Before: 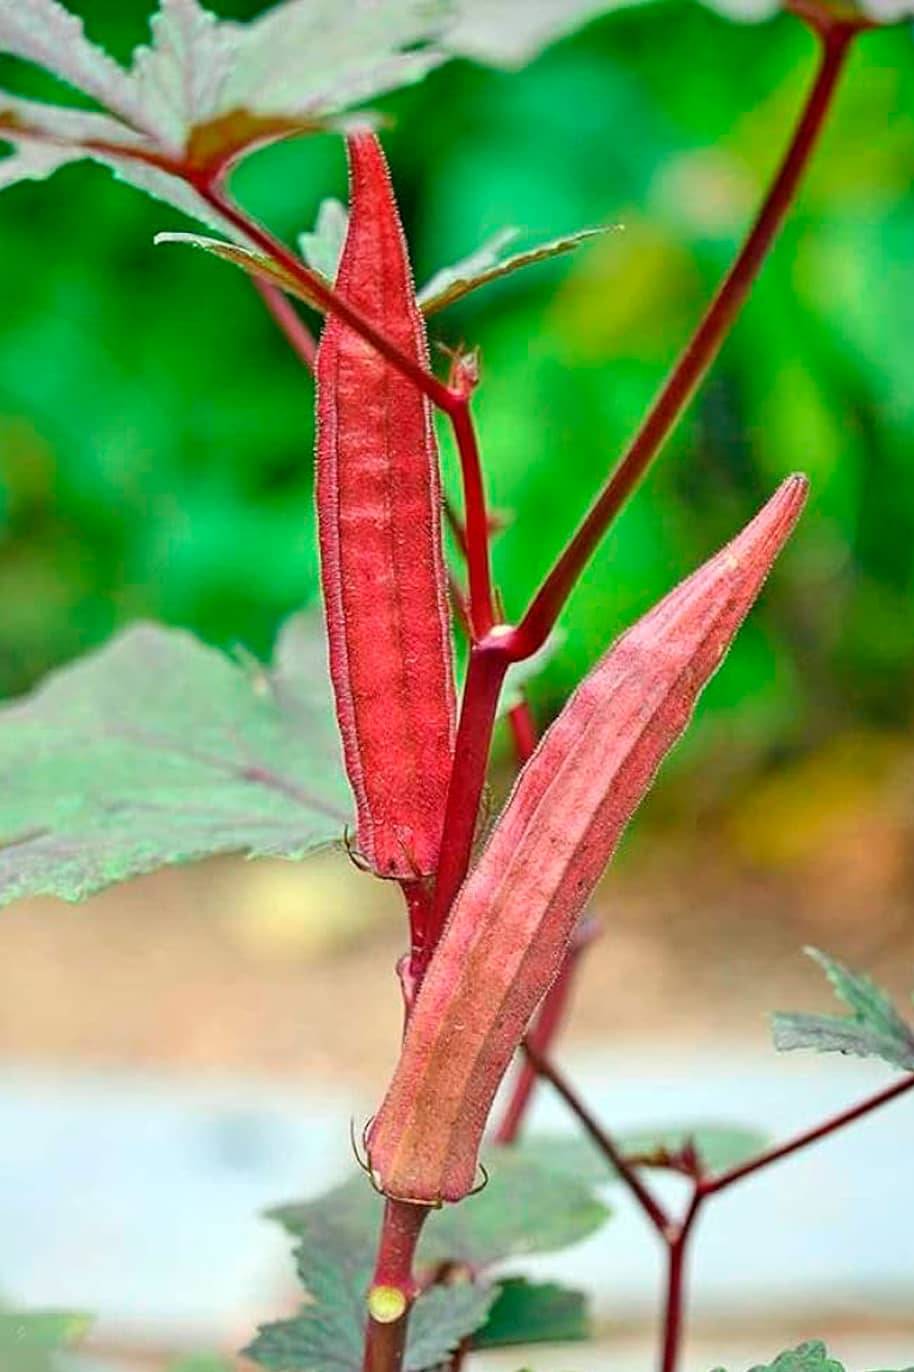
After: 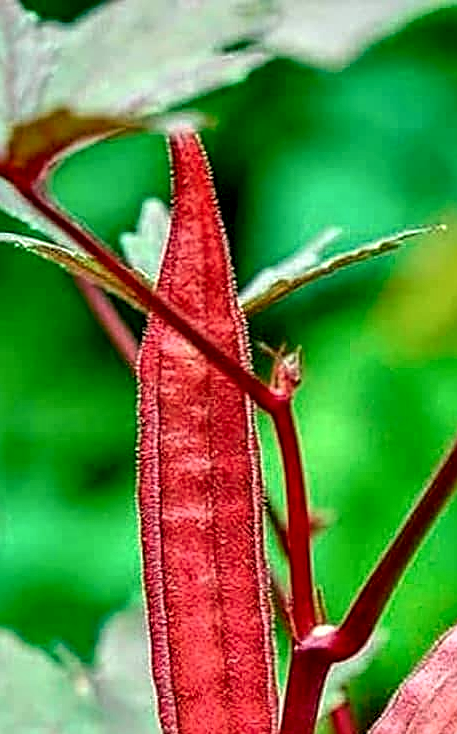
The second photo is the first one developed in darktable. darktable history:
local contrast: highlights 20%, shadows 70%, detail 170%
crop: left 19.556%, right 30.401%, bottom 46.458%
sharpen: on, module defaults
